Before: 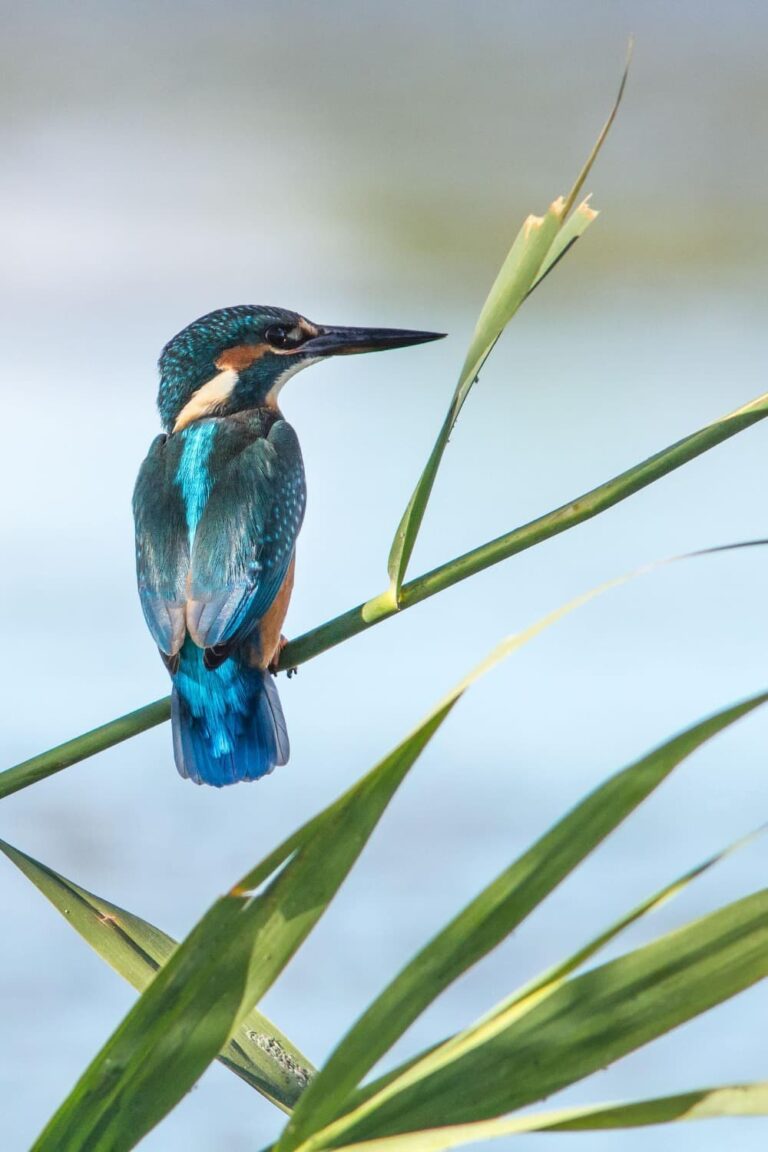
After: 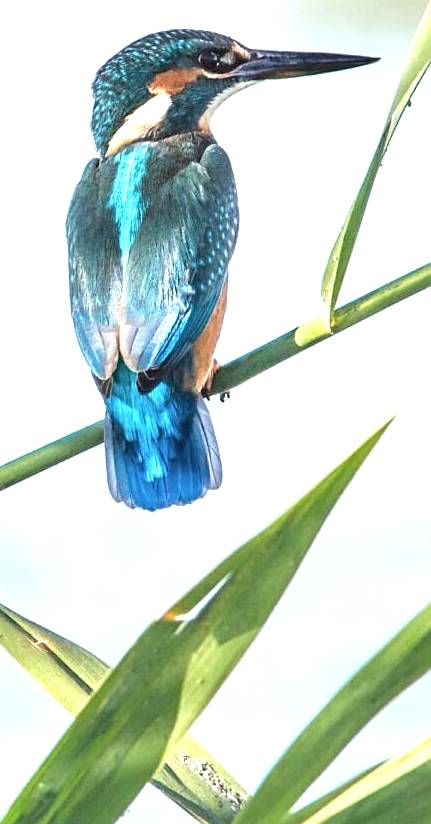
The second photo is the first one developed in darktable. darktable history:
crop: left 8.851%, top 24.043%, right 34.977%, bottom 4.382%
contrast brightness saturation: saturation -0.061
exposure: black level correction 0, exposure 1 EV, compensate highlight preservation false
sharpen: on, module defaults
